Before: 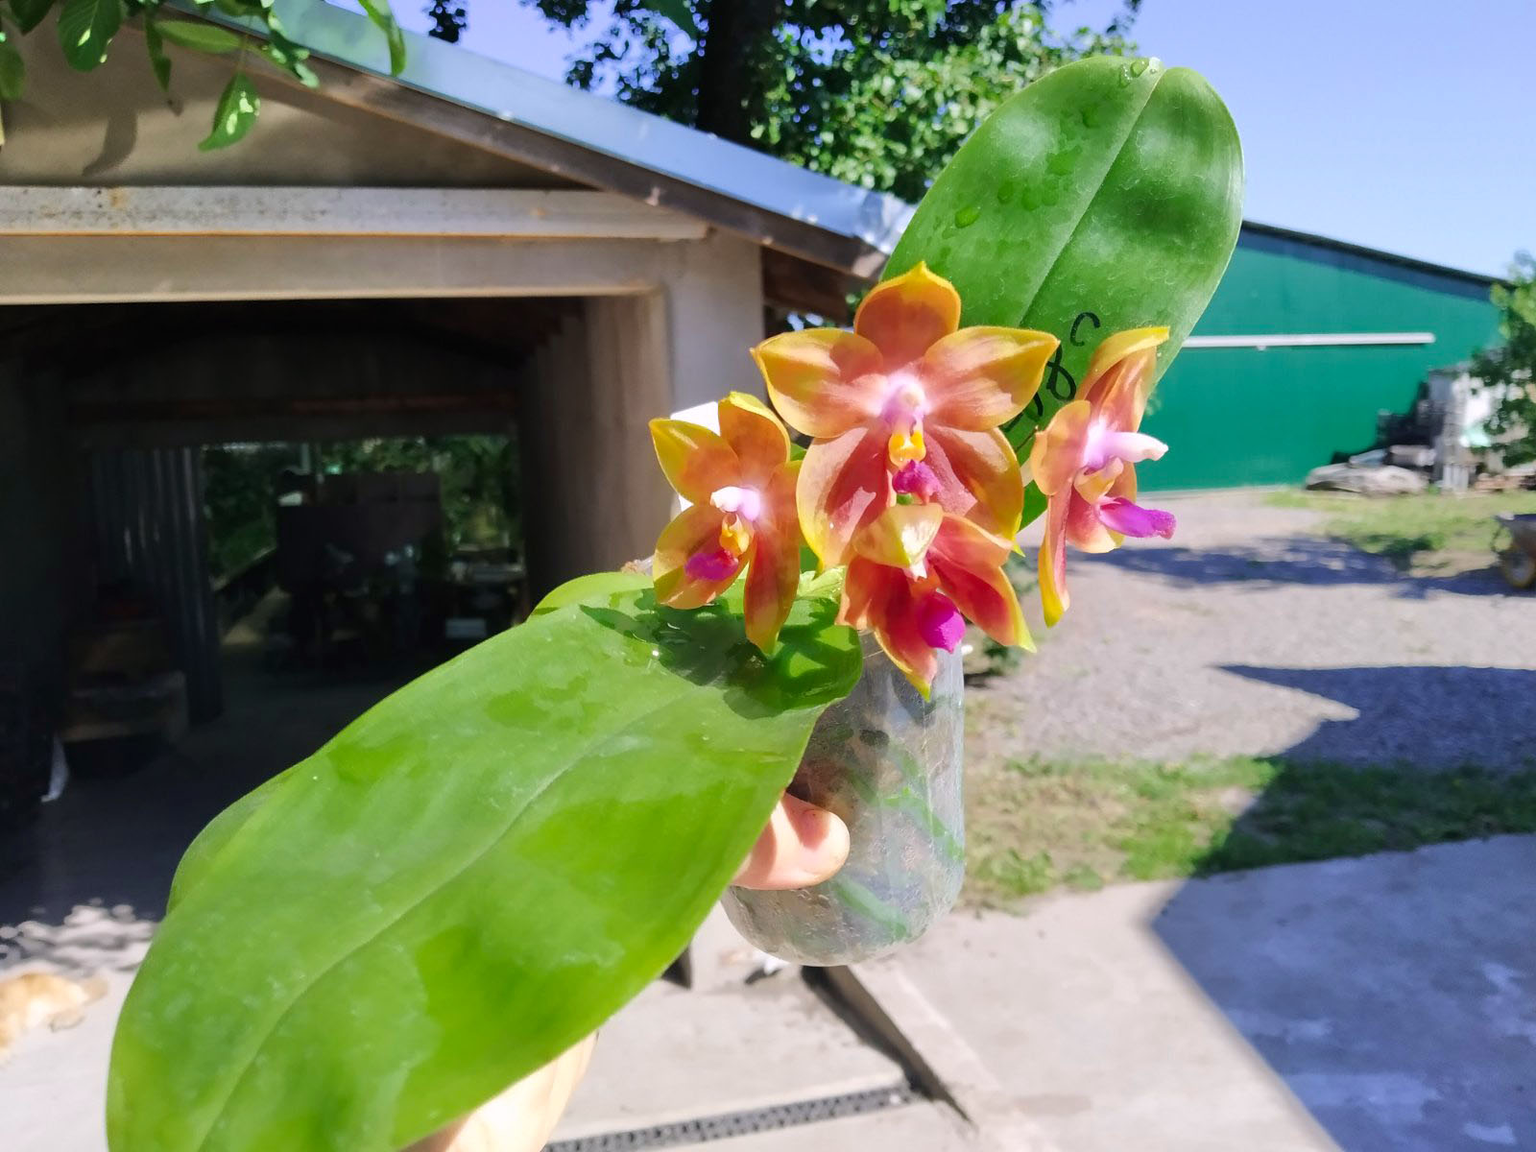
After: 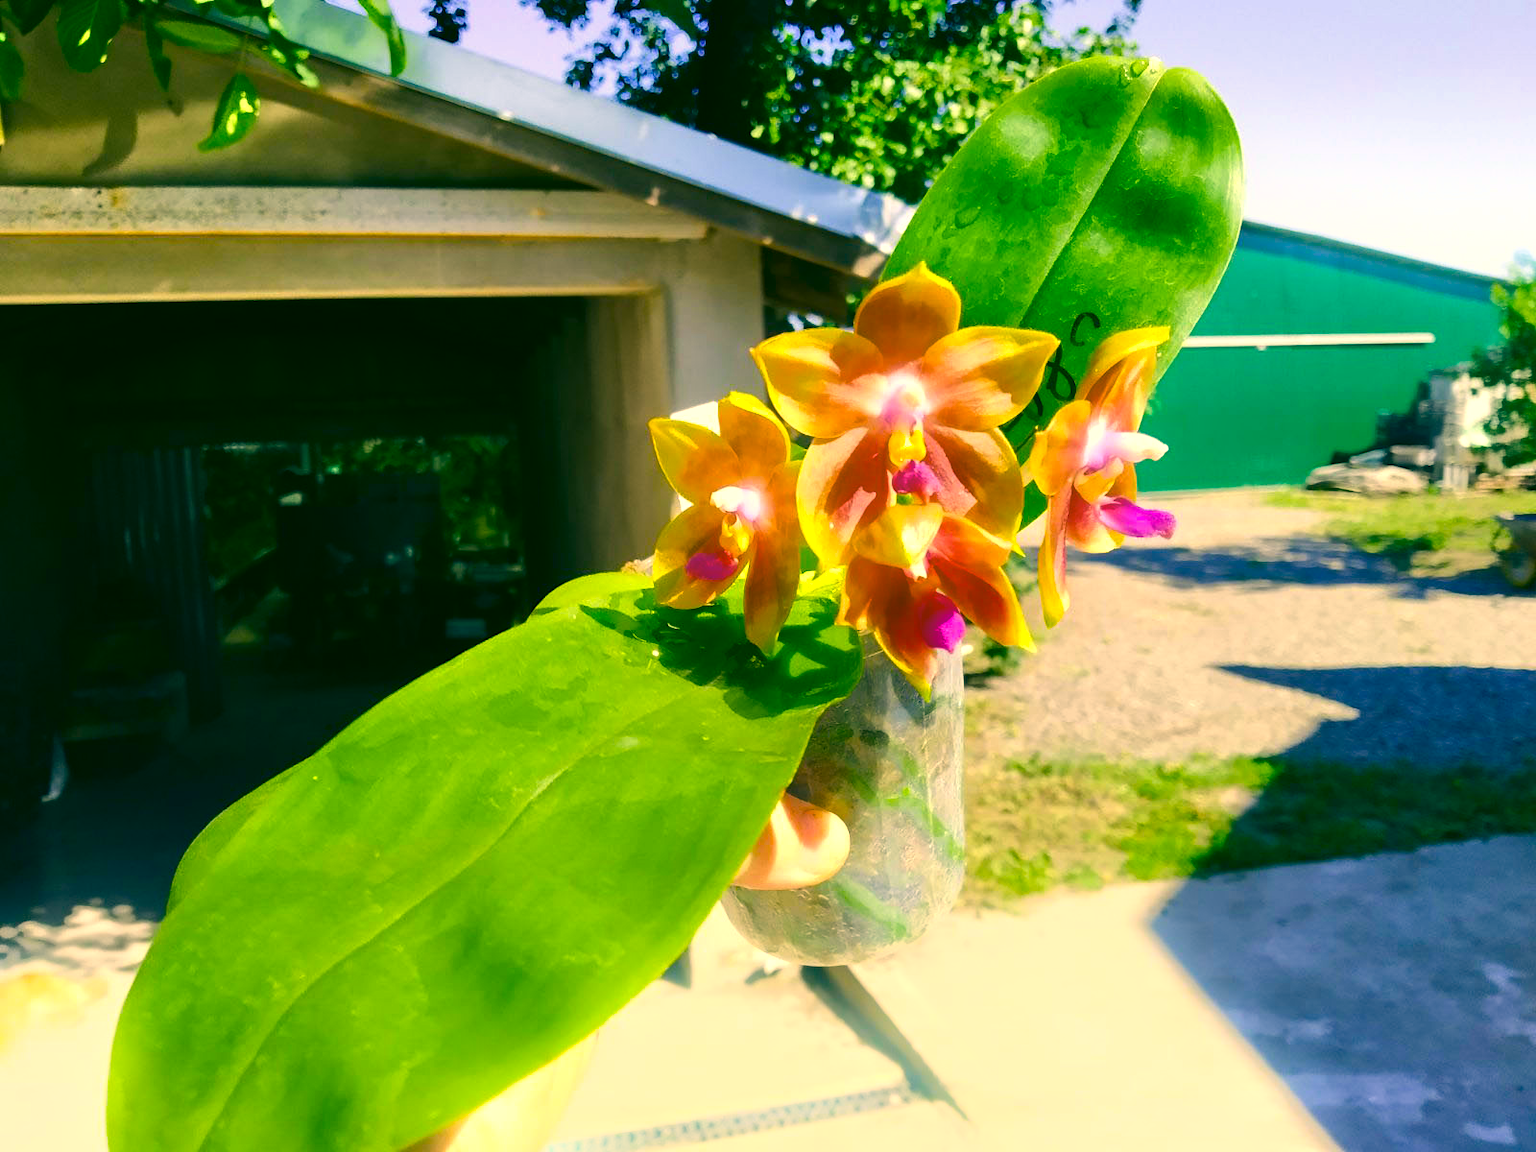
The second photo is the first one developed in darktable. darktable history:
color correction: highlights a* 5.62, highlights b* 33.57, shadows a* -25.86, shadows b* 4.02
bloom: size 9%, threshold 100%, strength 7%
color balance rgb: linear chroma grading › global chroma 16.62%, perceptual saturation grading › highlights -8.63%, perceptual saturation grading › mid-tones 18.66%, perceptual saturation grading › shadows 28.49%, perceptual brilliance grading › highlights 14.22%, perceptual brilliance grading › shadows -18.96%, global vibrance 27.71%
